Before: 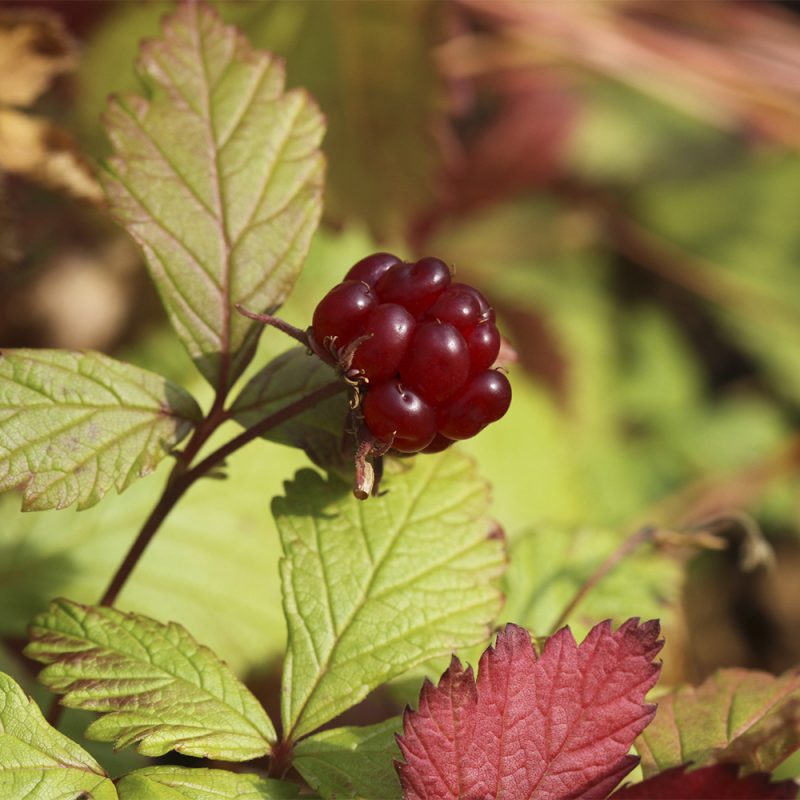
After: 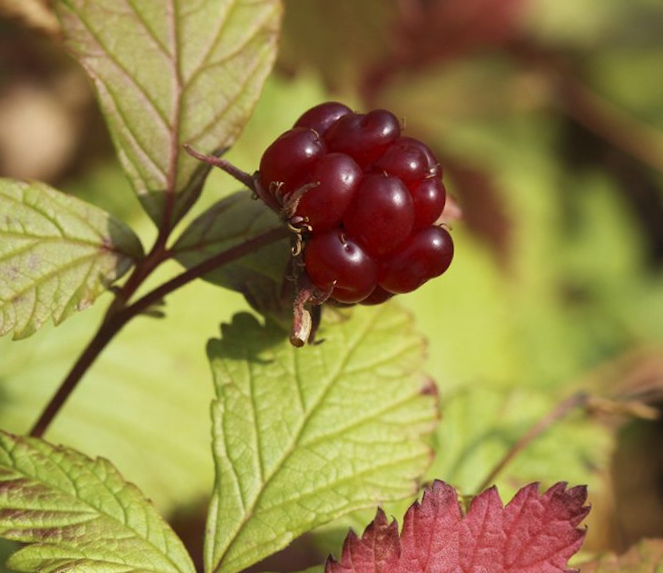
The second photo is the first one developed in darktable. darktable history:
crop and rotate: angle -3.63°, left 9.835%, top 20.561%, right 12.073%, bottom 11.901%
